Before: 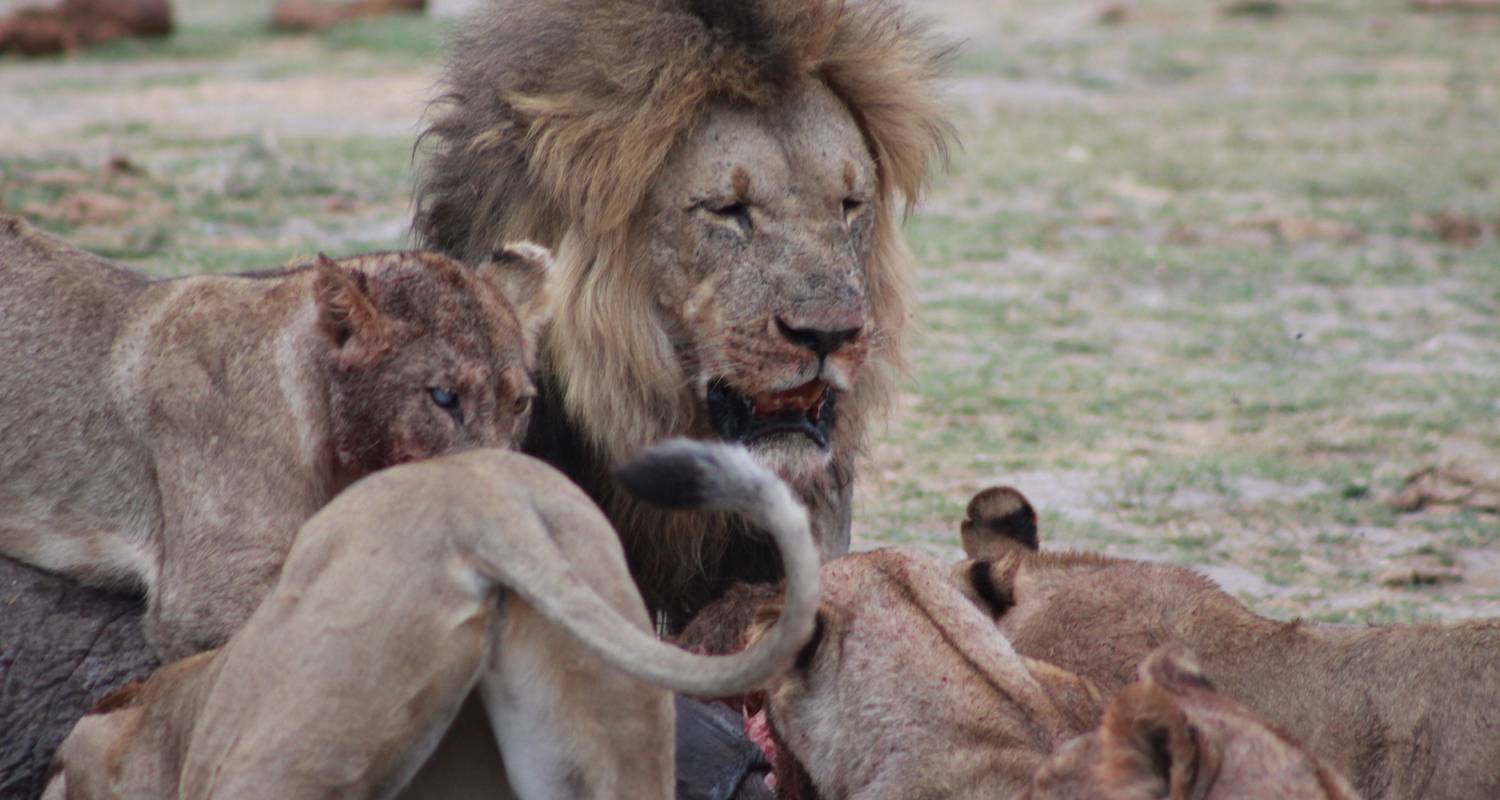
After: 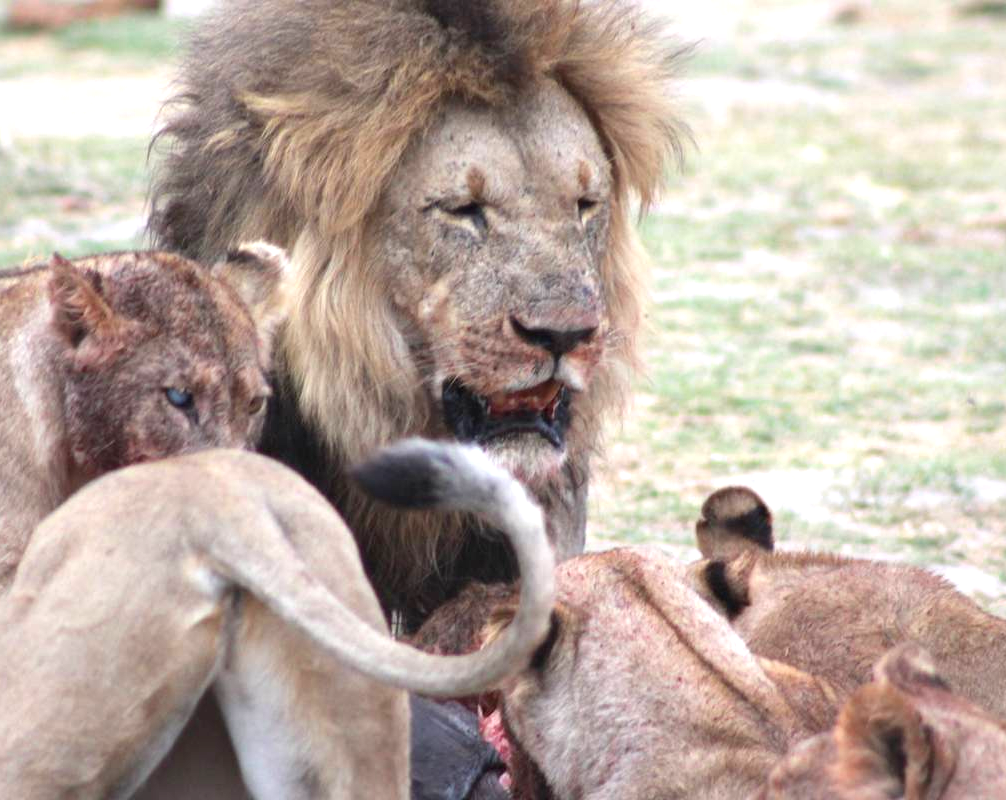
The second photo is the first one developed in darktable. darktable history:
crop and rotate: left 17.676%, right 15.249%
exposure: black level correction 0.001, exposure 1.133 EV, compensate exposure bias true, compensate highlight preservation false
